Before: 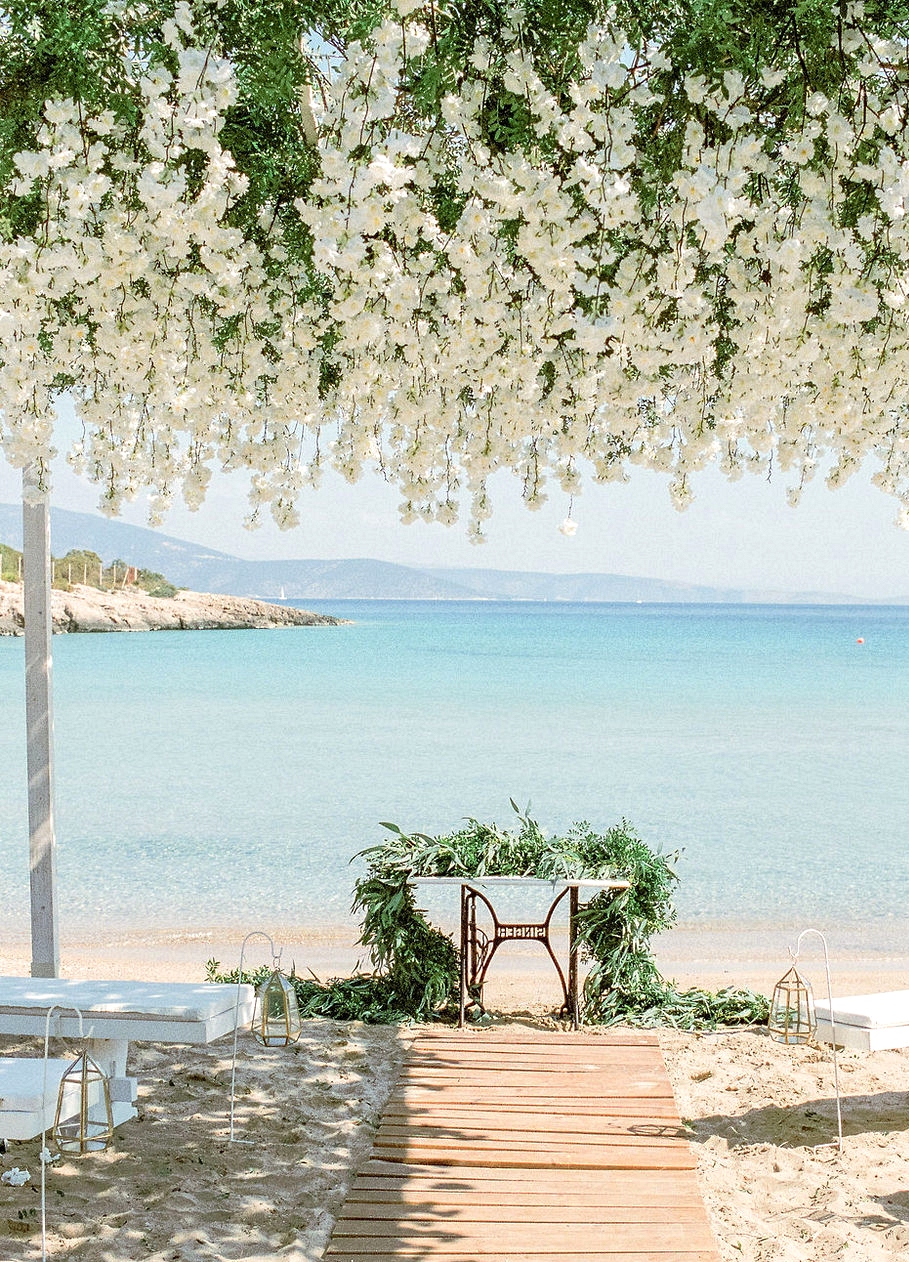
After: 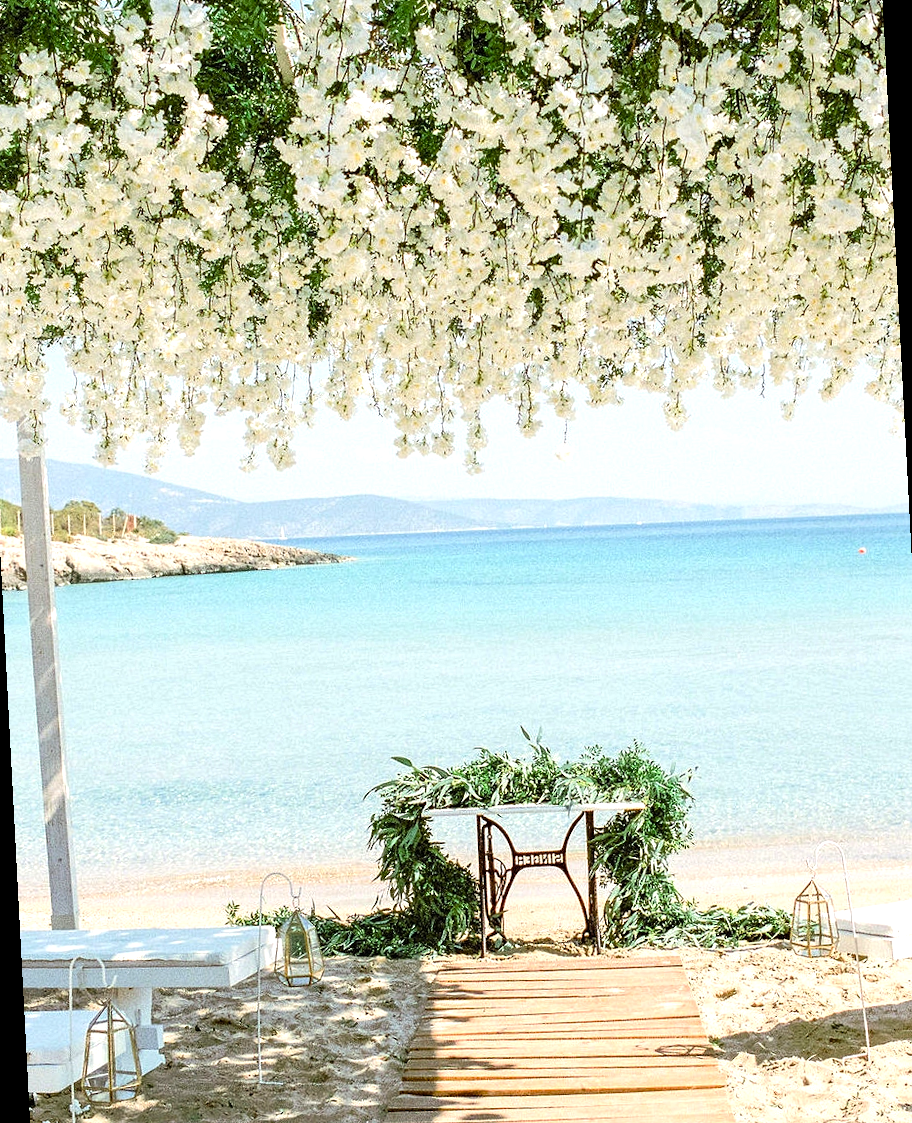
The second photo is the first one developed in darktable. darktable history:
tone equalizer: -8 EV -0.417 EV, -7 EV -0.389 EV, -6 EV -0.333 EV, -5 EV -0.222 EV, -3 EV 0.222 EV, -2 EV 0.333 EV, -1 EV 0.389 EV, +0 EV 0.417 EV, edges refinement/feathering 500, mask exposure compensation -1.57 EV, preserve details no
rotate and perspective: rotation -3°, crop left 0.031, crop right 0.968, crop top 0.07, crop bottom 0.93
color balance rgb: linear chroma grading › shadows -8%, linear chroma grading › global chroma 10%, perceptual saturation grading › global saturation 2%, perceptual saturation grading › highlights -2%, perceptual saturation grading › mid-tones 4%, perceptual saturation grading › shadows 8%, perceptual brilliance grading › global brilliance 2%, perceptual brilliance grading › highlights -4%, global vibrance 16%, saturation formula JzAzBz (2021)
